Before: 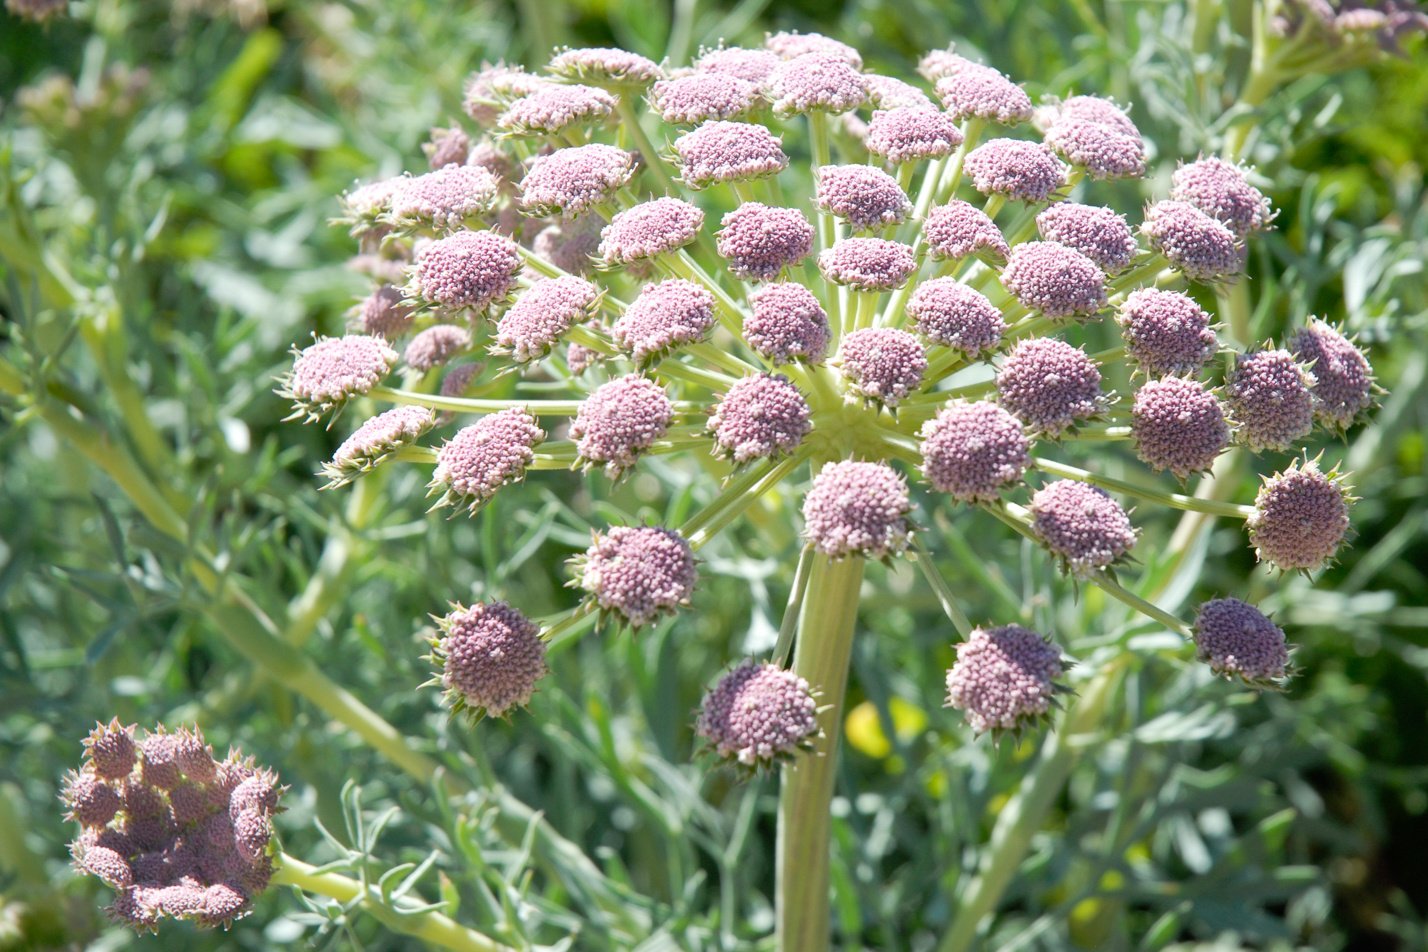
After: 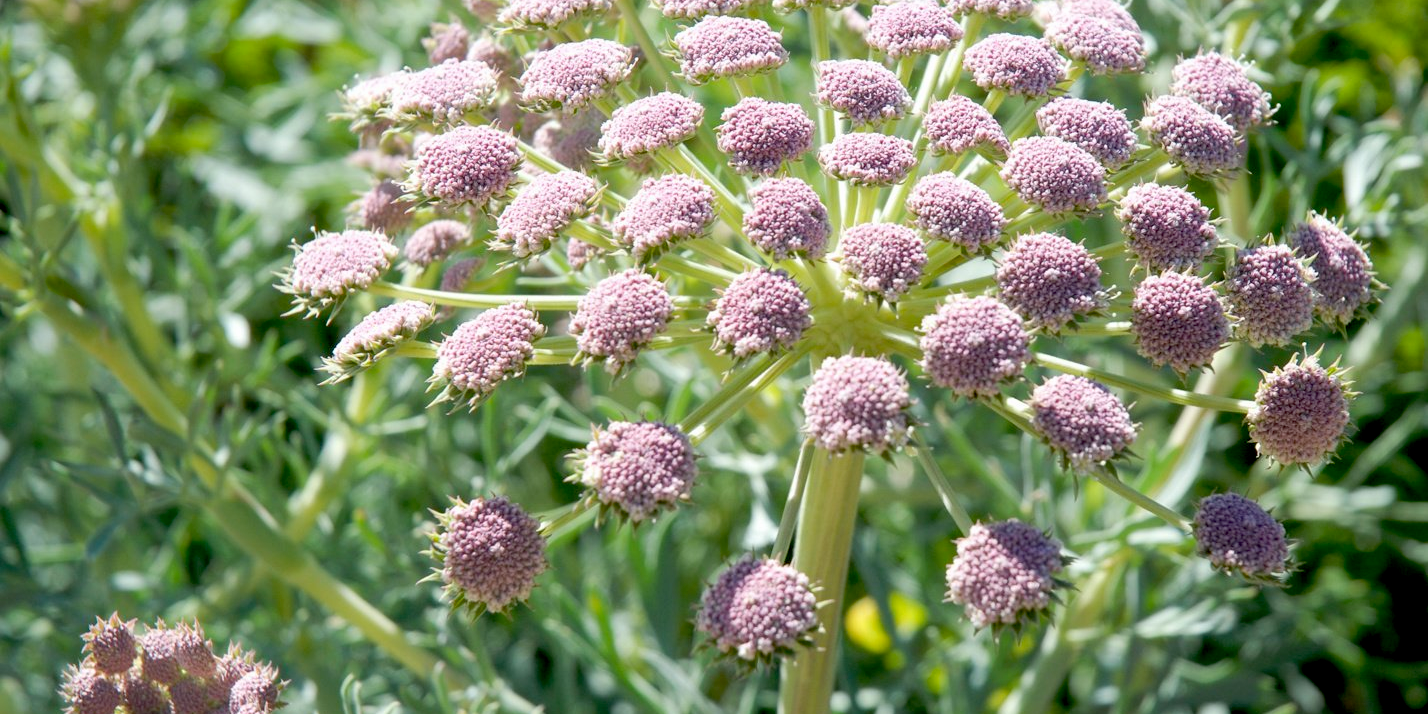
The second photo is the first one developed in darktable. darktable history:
white balance: emerald 1
crop: top 11.038%, bottom 13.962%
exposure: black level correction 0.016, exposure -0.009 EV, compensate highlight preservation false
